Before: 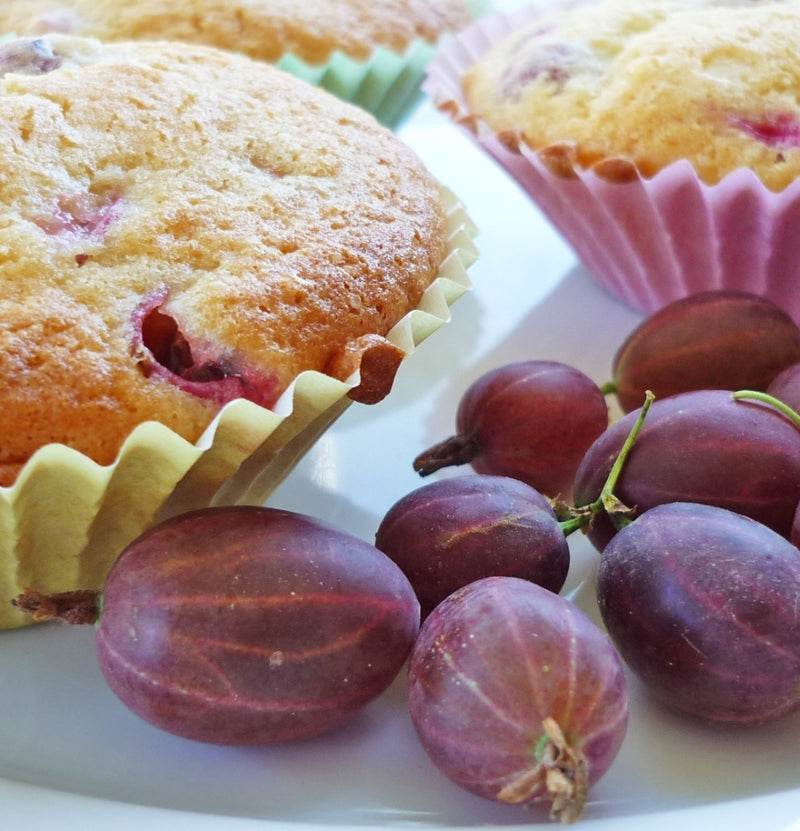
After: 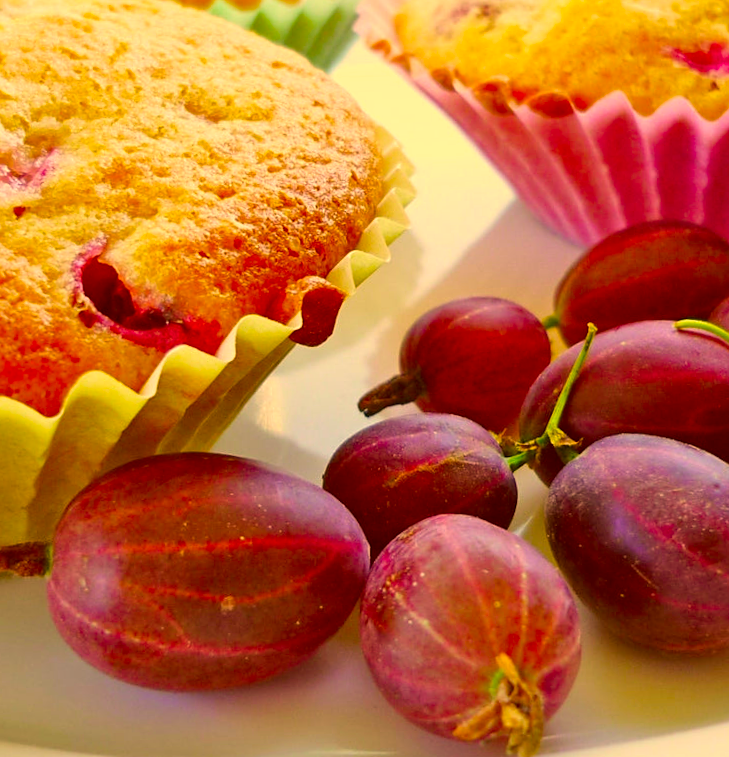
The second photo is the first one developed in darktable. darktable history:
sharpen: amount 0.2
color correction: highlights a* 10.44, highlights b* 30.04, shadows a* 2.73, shadows b* 17.51, saturation 1.72
crop and rotate: angle 1.96°, left 5.673%, top 5.673%
